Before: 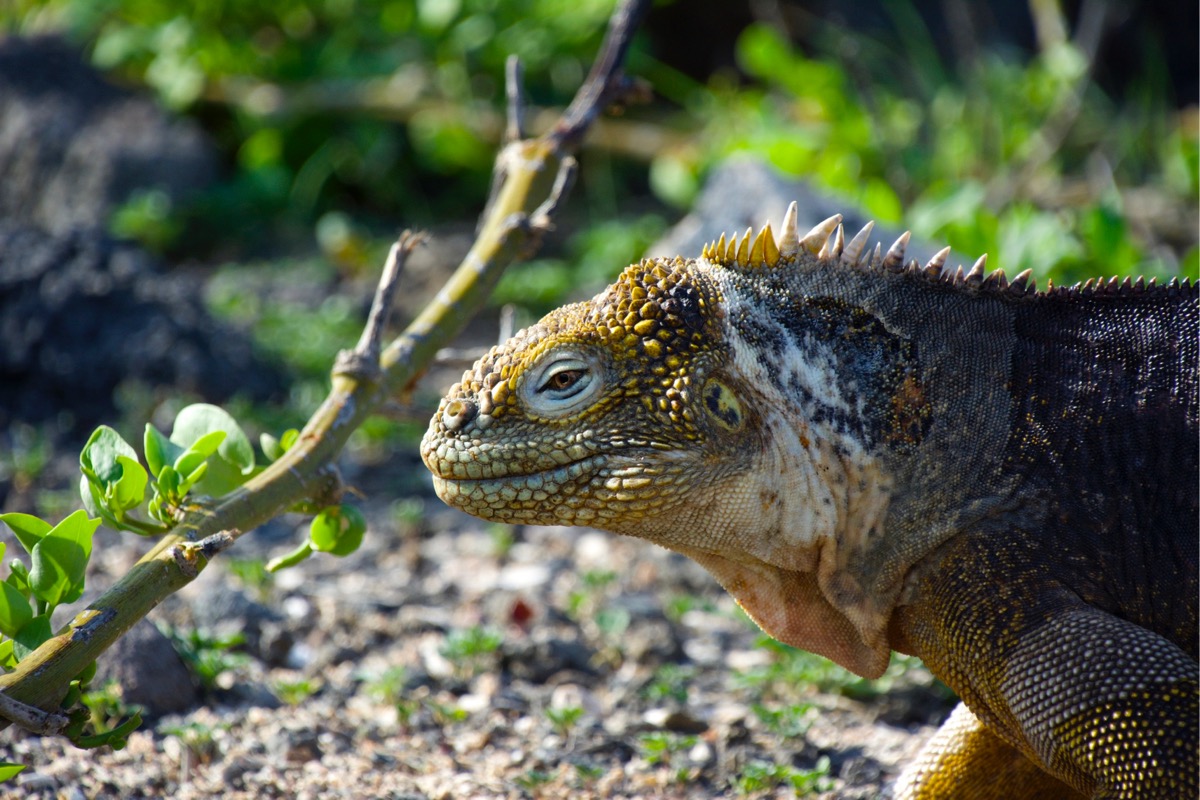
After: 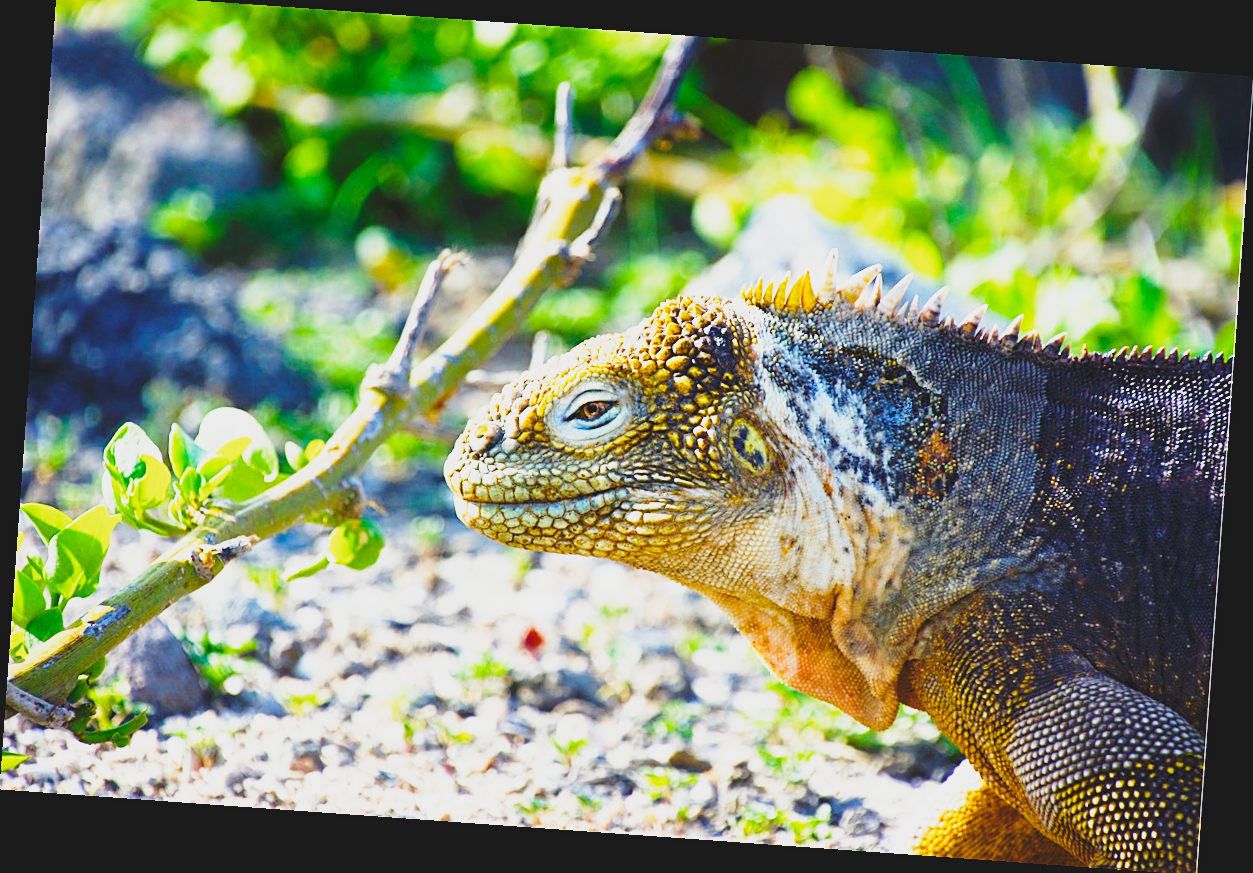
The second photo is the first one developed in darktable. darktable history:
base curve: curves: ch0 [(0, 0) (0.026, 0.03) (0.109, 0.232) (0.351, 0.748) (0.669, 0.968) (1, 1)], preserve colors none
contrast brightness saturation: contrast -0.15, brightness 0.05, saturation -0.12
exposure: black level correction 0, exposure 0.68 EV, compensate exposure bias true, compensate highlight preservation false
white balance: emerald 1
sharpen: on, module defaults
color balance rgb: perceptual saturation grading › global saturation 35%, perceptual saturation grading › highlights -30%, perceptual saturation grading › shadows 35%, perceptual brilliance grading › global brilliance 3%, perceptual brilliance grading › highlights -3%, perceptual brilliance grading › shadows 3%
crop: top 1.049%, right 0.001%
rotate and perspective: rotation 4.1°, automatic cropping off
